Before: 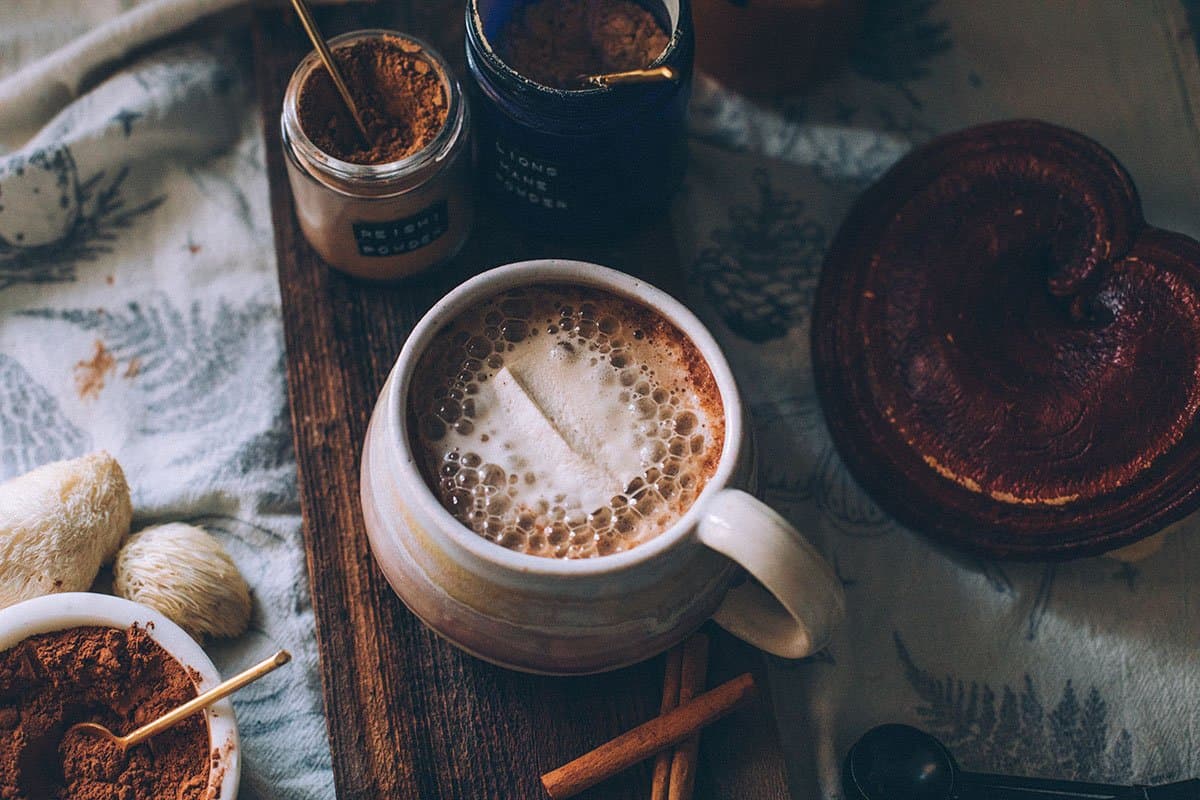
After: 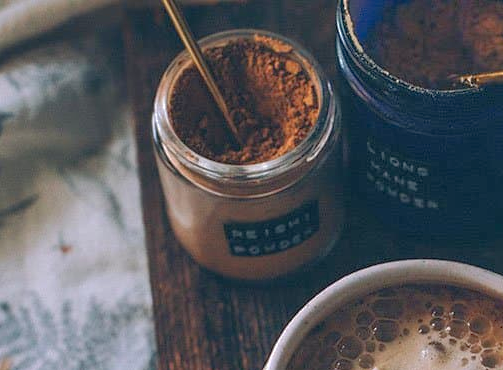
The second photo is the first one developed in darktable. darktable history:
exposure: exposure 0.197 EV, compensate highlight preservation false
shadows and highlights: on, module defaults
crop and rotate: left 10.817%, top 0.062%, right 47.194%, bottom 53.626%
